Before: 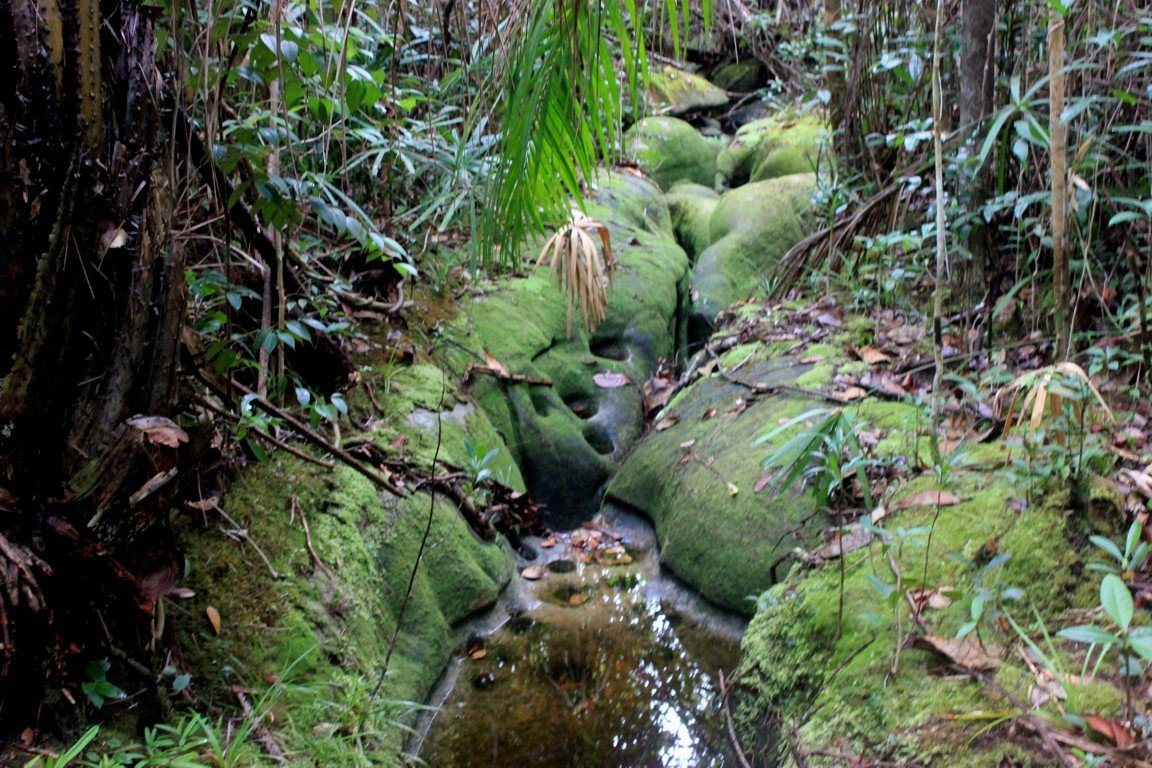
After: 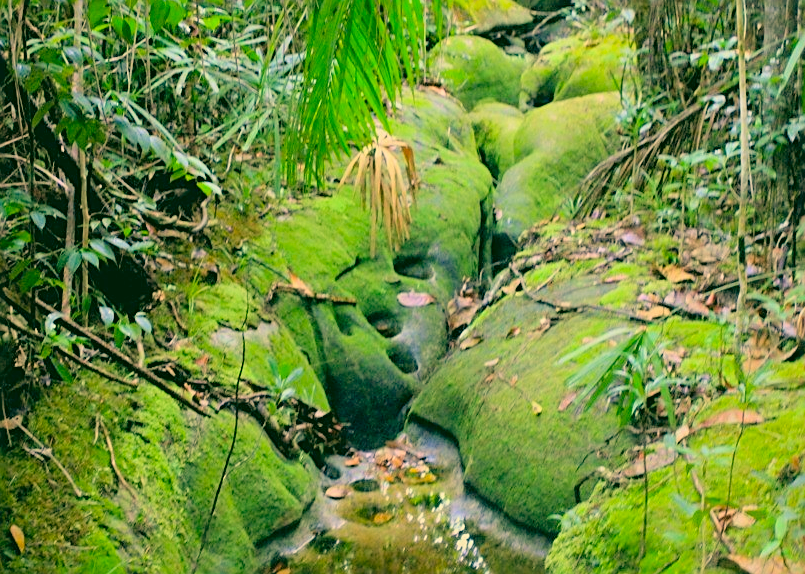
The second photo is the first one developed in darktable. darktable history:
sharpen: on, module defaults
global tonemap: drago (0.7, 100)
exposure: black level correction -0.002, exposure 0.54 EV, compensate highlight preservation false
crop and rotate: left 17.046%, top 10.659%, right 12.989%, bottom 14.553%
color balance rgb: linear chroma grading › global chroma 10%, perceptual saturation grading › global saturation 5%, perceptual brilliance grading › global brilliance 4%, global vibrance 7%, saturation formula JzAzBz (2021)
color correction: highlights a* 5.62, highlights b* 33.57, shadows a* -25.86, shadows b* 4.02
